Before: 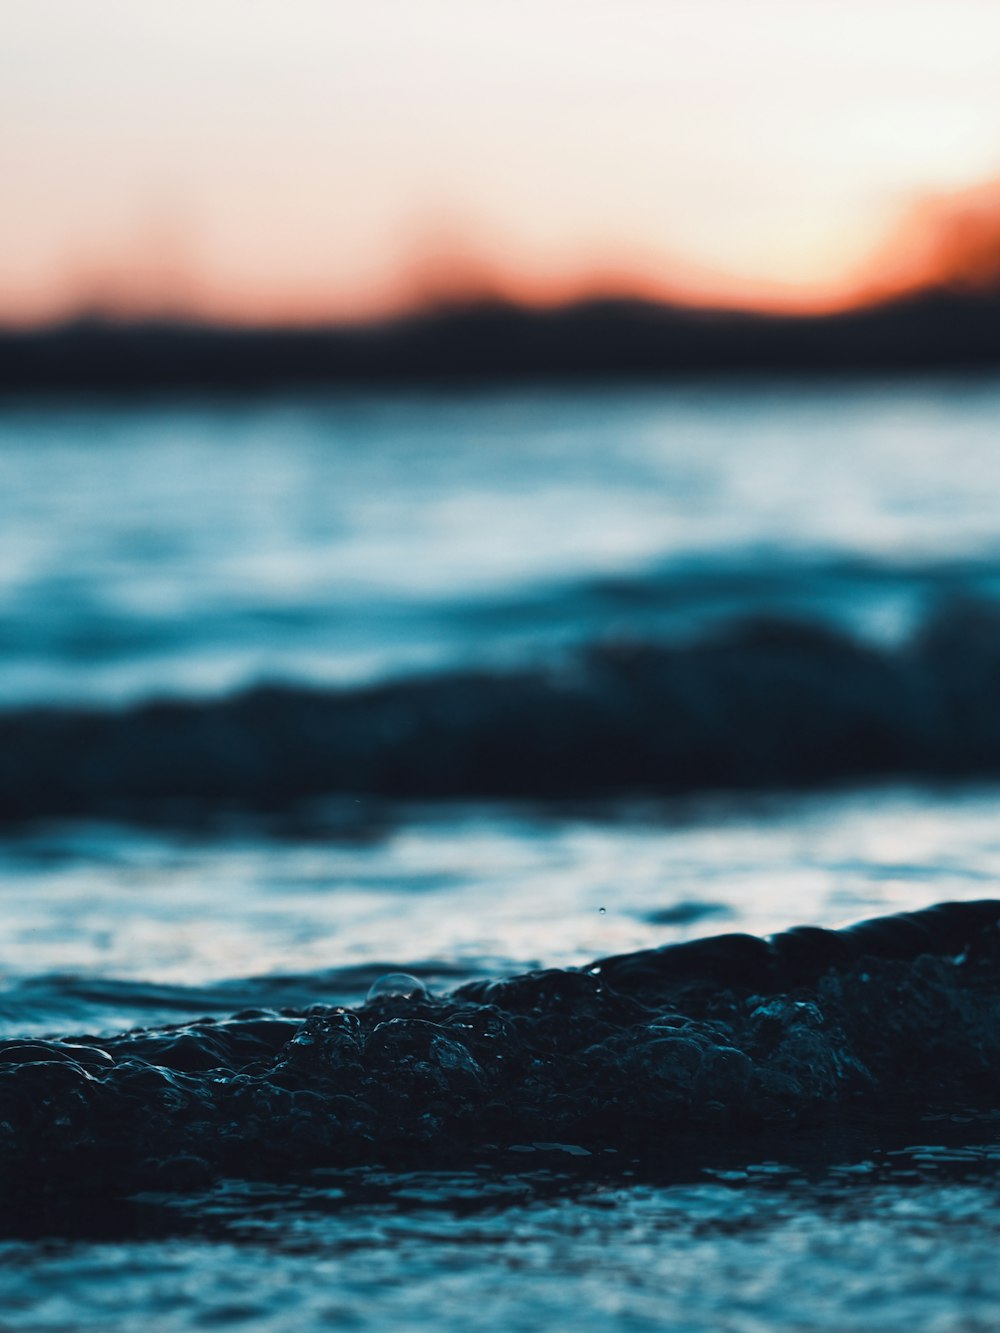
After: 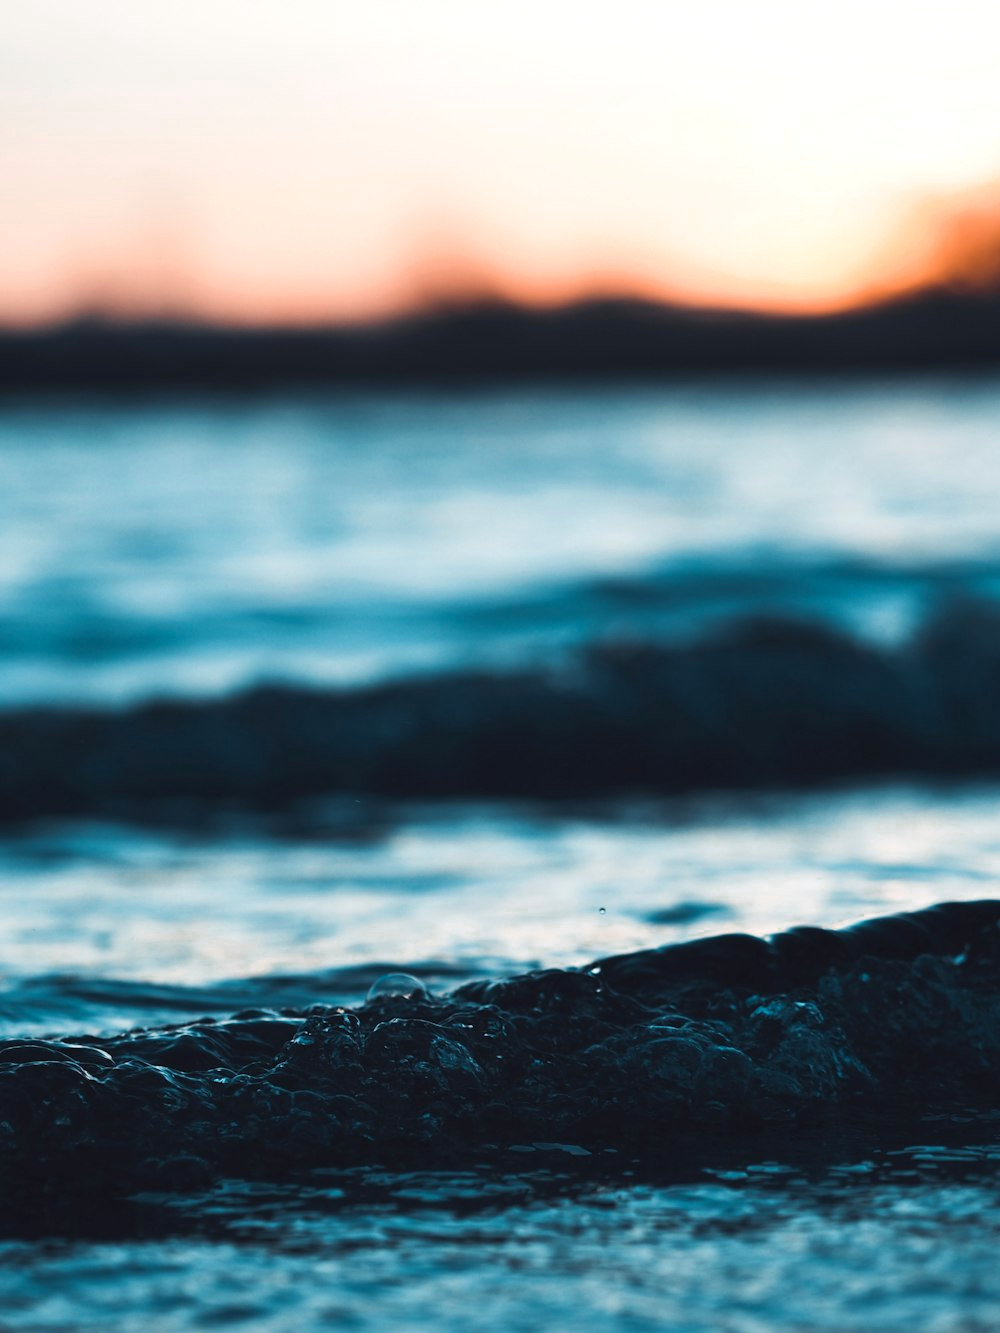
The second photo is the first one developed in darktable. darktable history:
exposure: exposure 0.203 EV, compensate highlight preservation false
color zones: curves: ch0 [(0, 0.558) (0.143, 0.548) (0.286, 0.447) (0.429, 0.259) (0.571, 0.5) (0.714, 0.5) (0.857, 0.593) (1, 0.558)]; ch1 [(0, 0.543) (0.01, 0.544) (0.12, 0.492) (0.248, 0.458) (0.5, 0.534) (0.748, 0.5) (0.99, 0.469) (1, 0.543)]; ch2 [(0, 0.507) (0.143, 0.522) (0.286, 0.505) (0.429, 0.5) (0.571, 0.5) (0.714, 0.5) (0.857, 0.5) (1, 0.507)]
